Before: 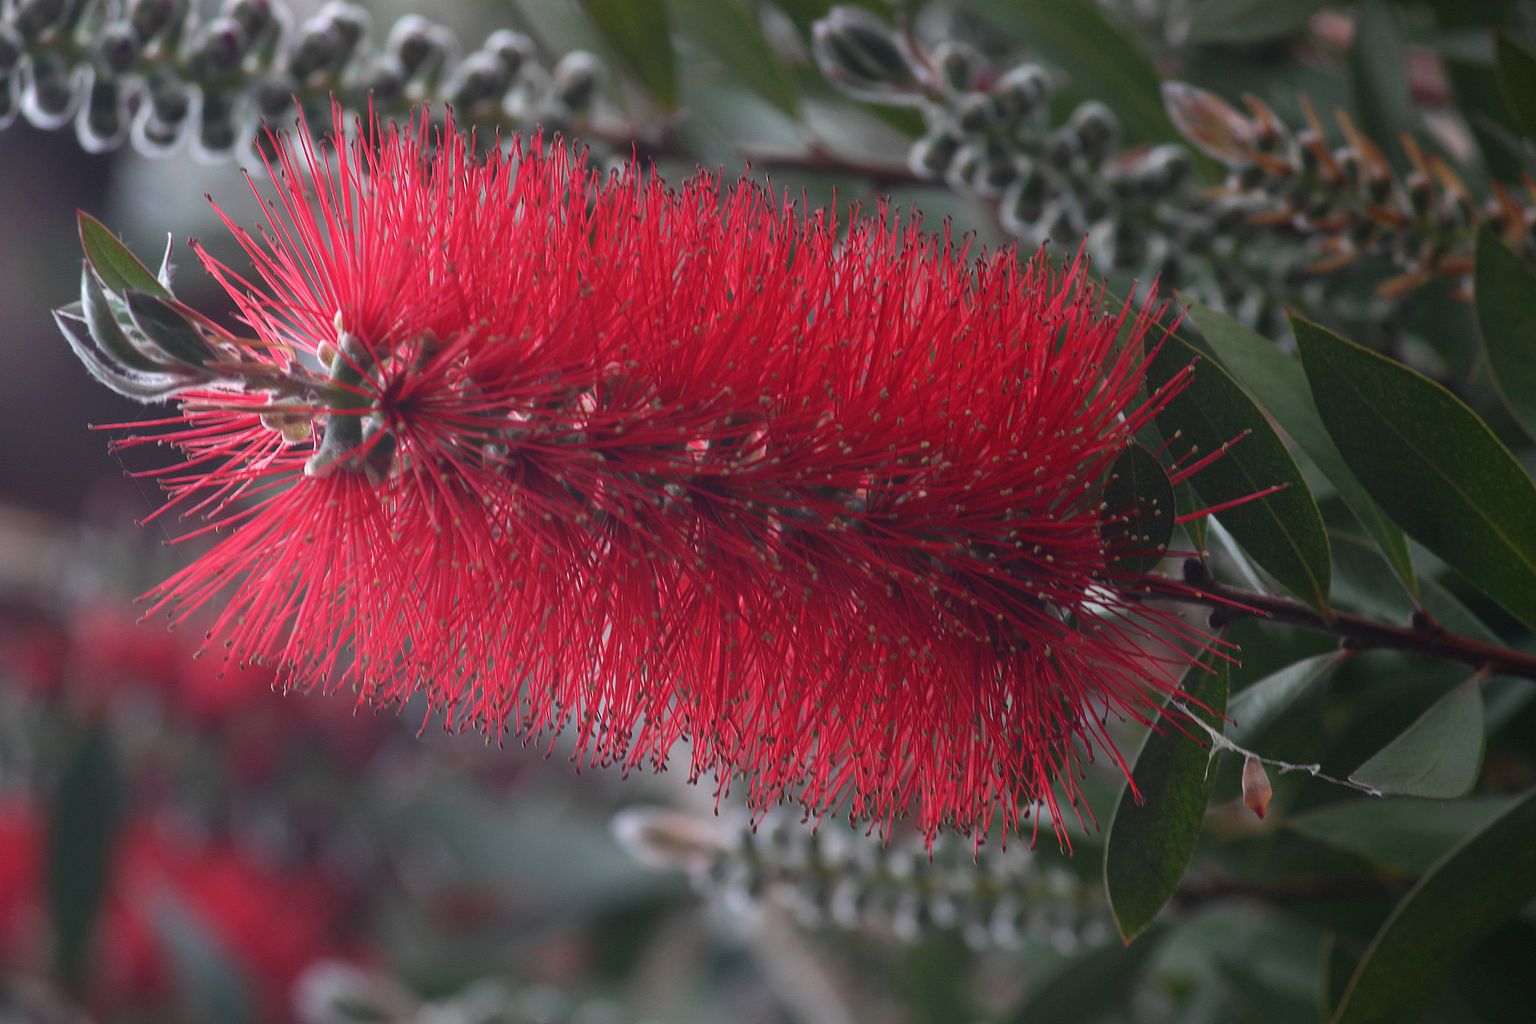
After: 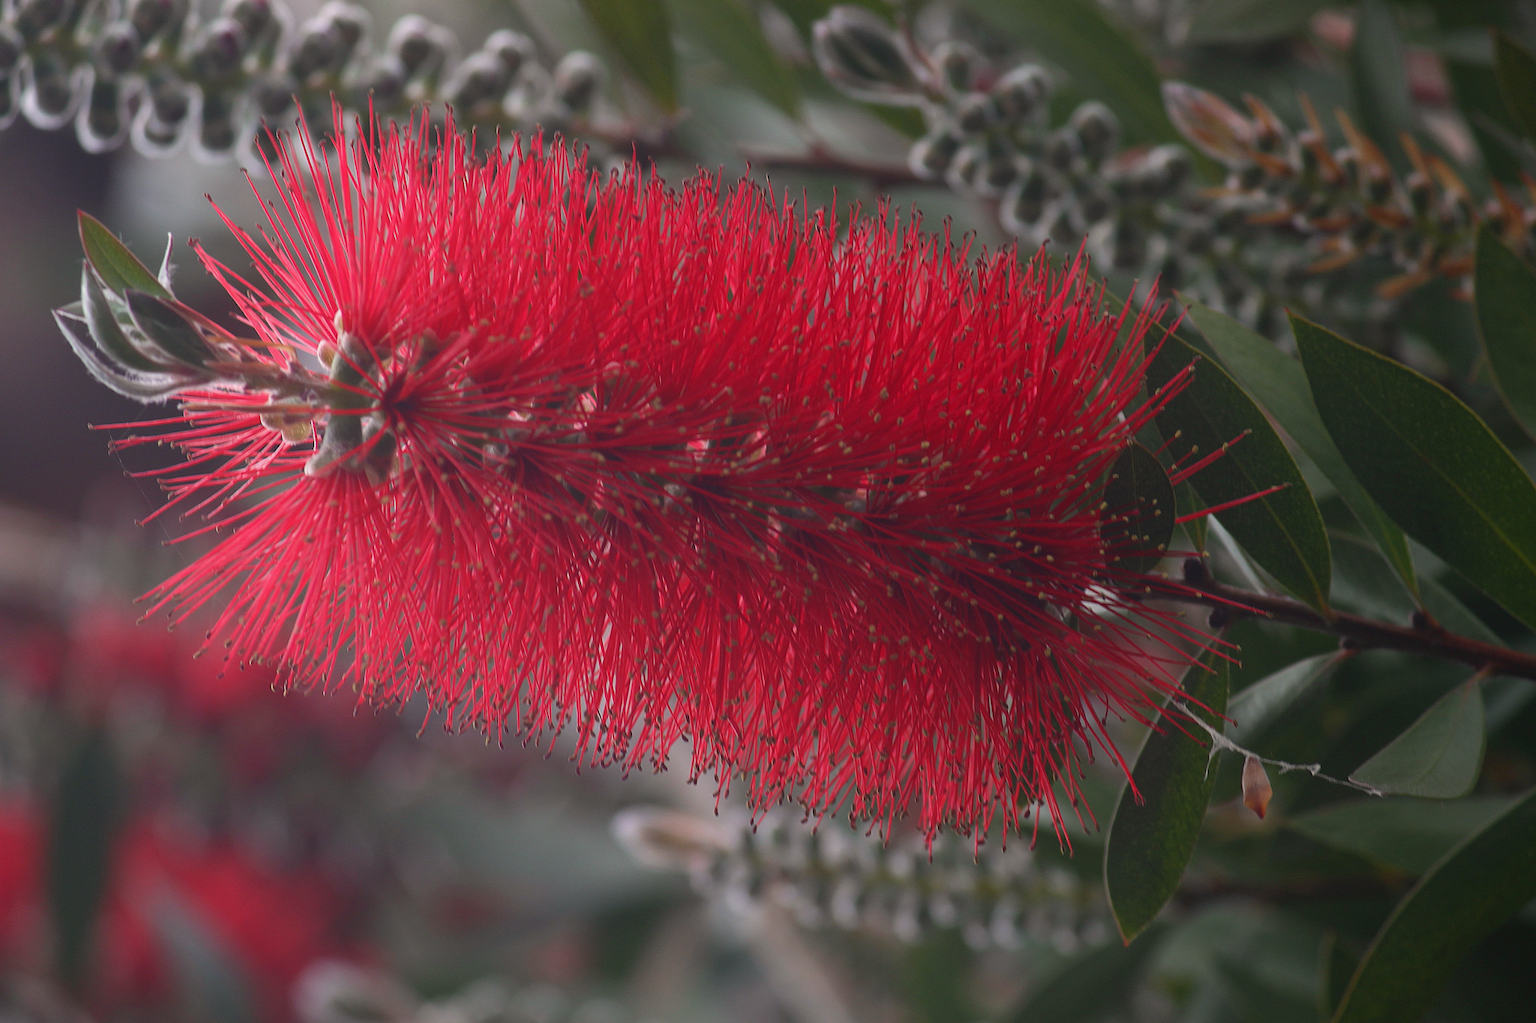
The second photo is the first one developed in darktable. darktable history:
color correction: highlights a* 3.84, highlights b* 5.07
contrast equalizer: octaves 7, y [[0.6 ×6], [0.55 ×6], [0 ×6], [0 ×6], [0 ×6]], mix -0.36
